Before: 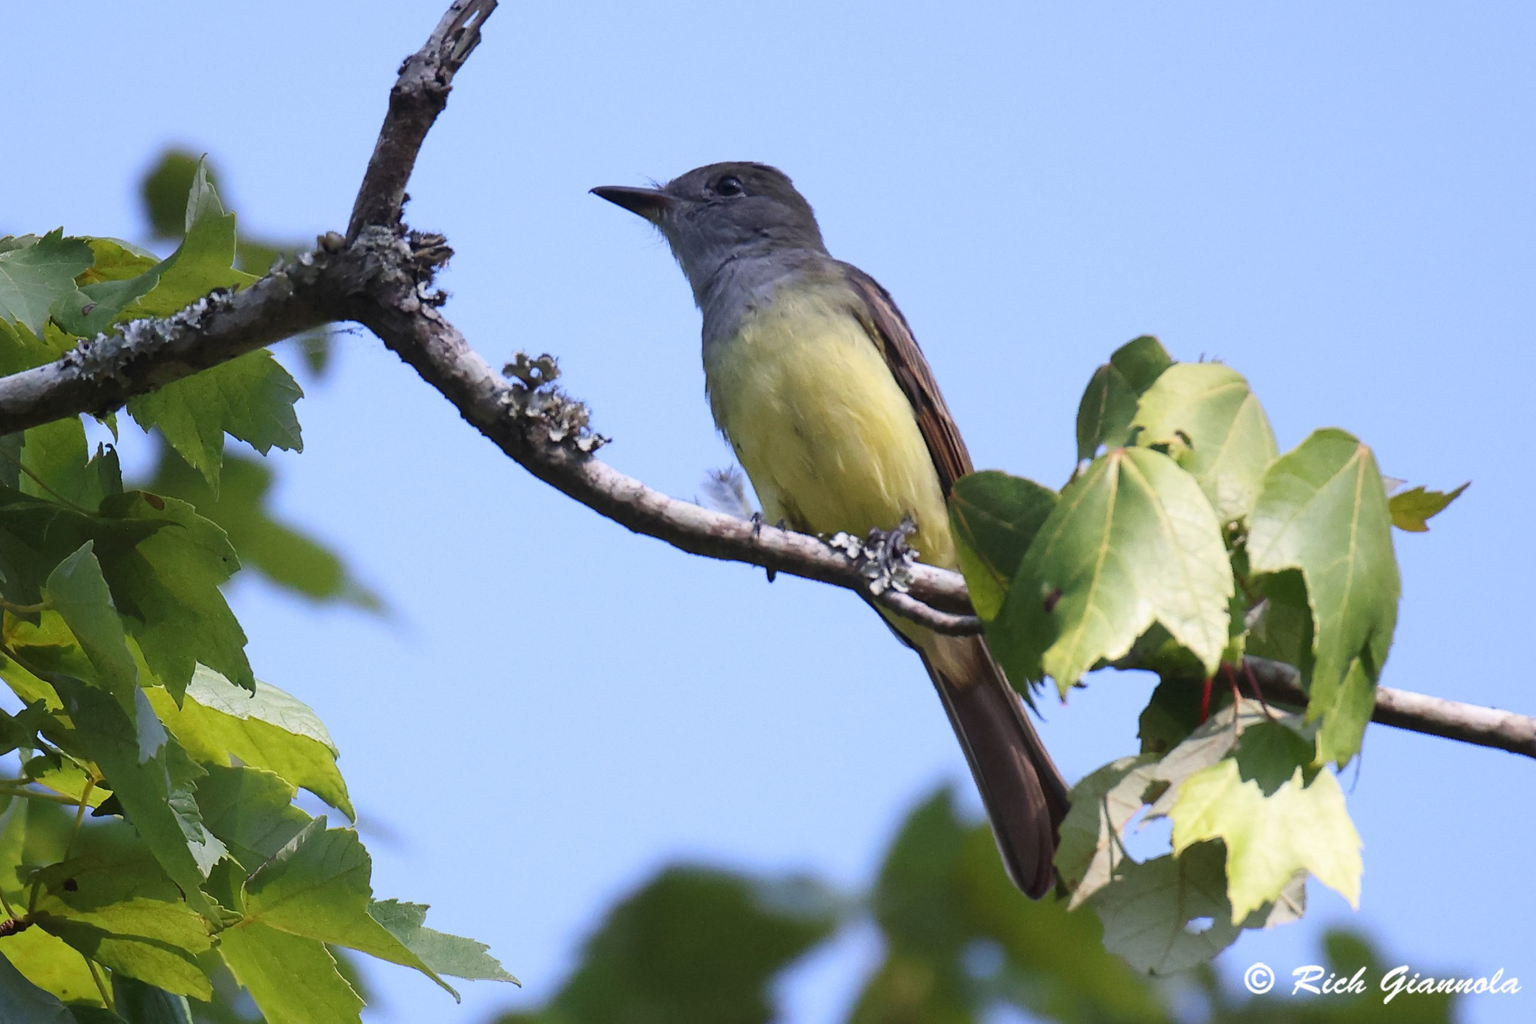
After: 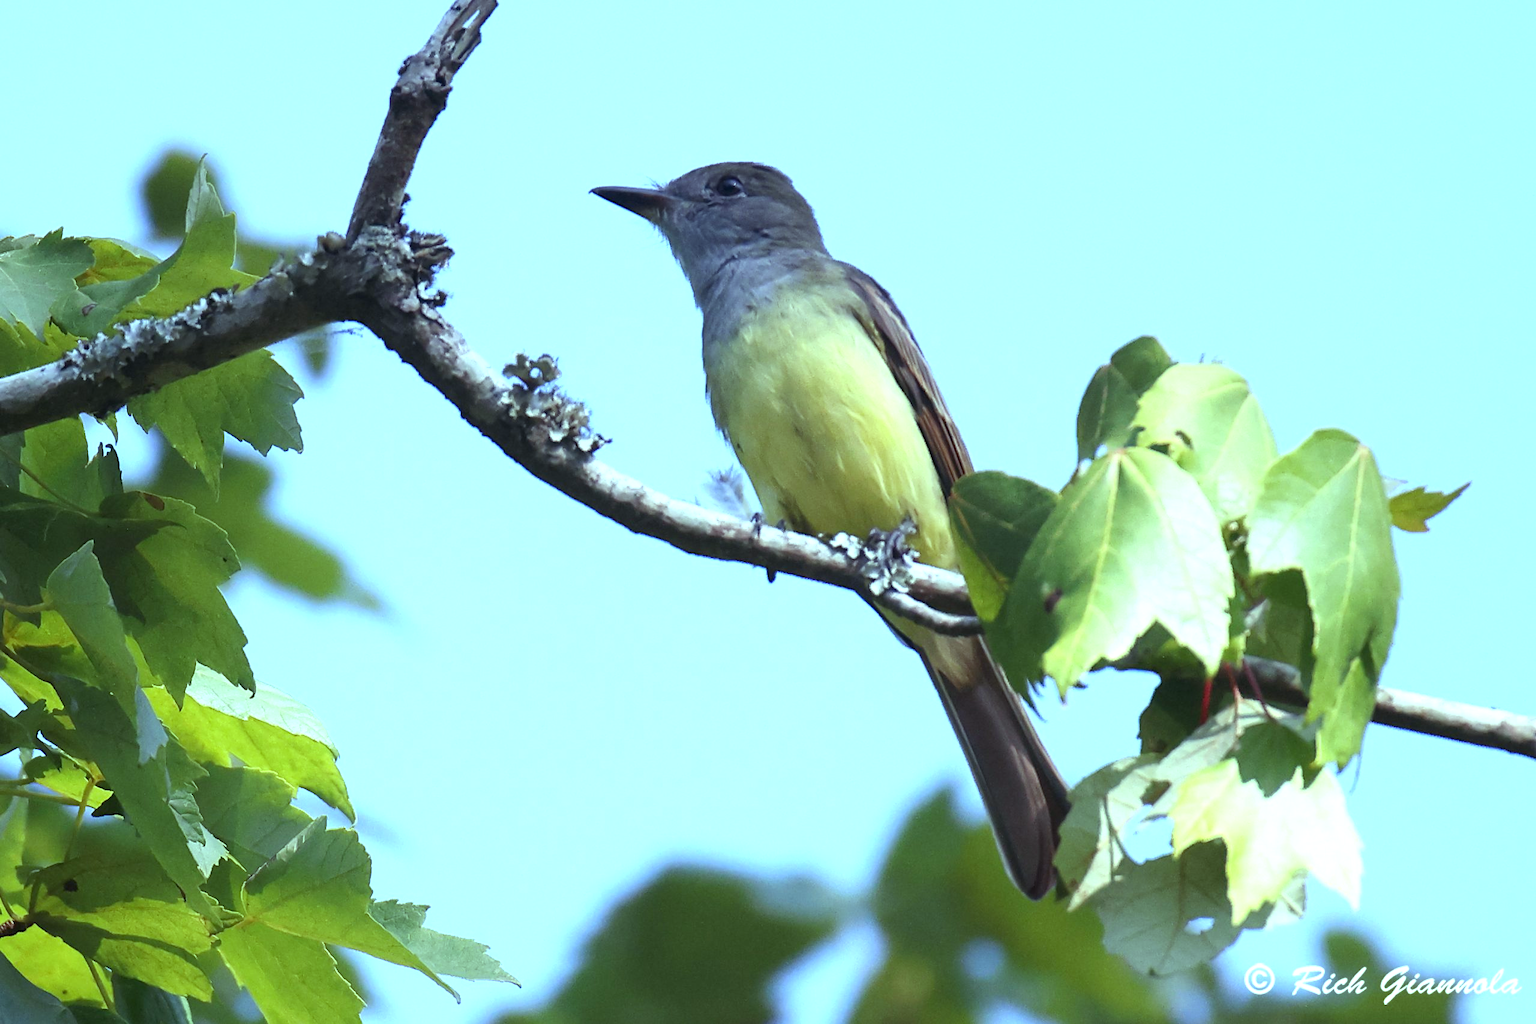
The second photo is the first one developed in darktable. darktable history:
color balance: mode lift, gamma, gain (sRGB), lift [0.997, 0.979, 1.021, 1.011], gamma [1, 1.084, 0.916, 0.998], gain [1, 0.87, 1.13, 1.101], contrast 4.55%, contrast fulcrum 38.24%, output saturation 104.09%
exposure: exposure 0.485 EV, compensate highlight preservation false
